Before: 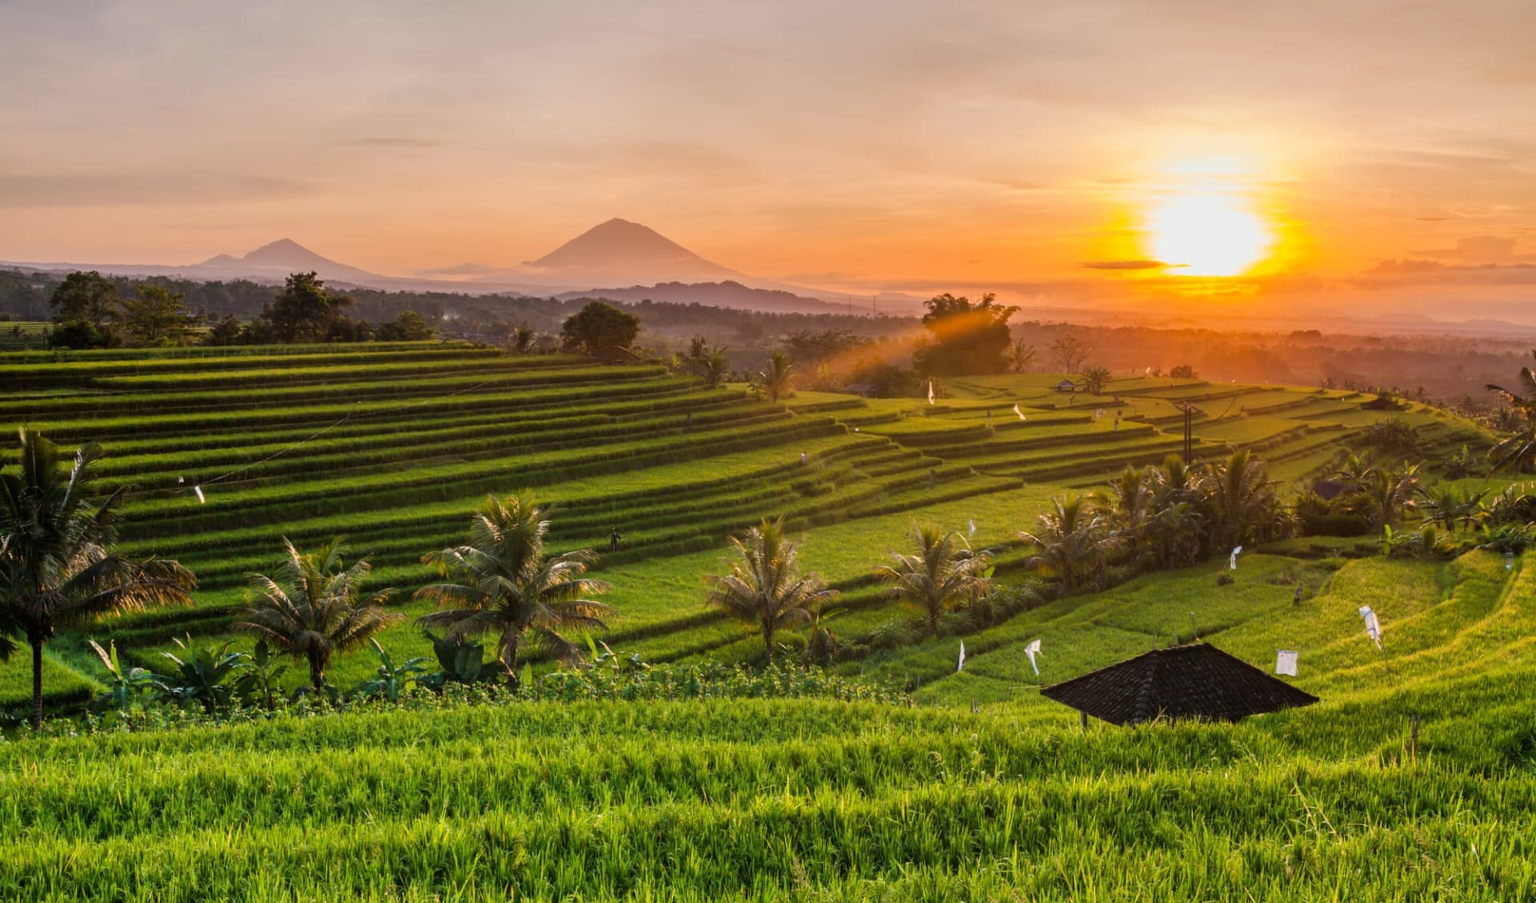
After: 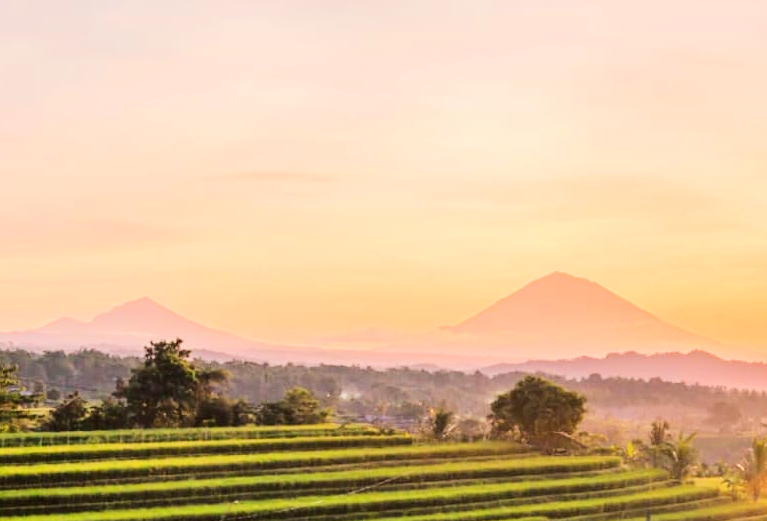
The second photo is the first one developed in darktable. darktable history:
exposure: exposure 0.497 EV, compensate highlight preservation false
crop and rotate: left 11.102%, top 0.118%, right 48.933%, bottom 53.711%
tone equalizer: -7 EV 0.141 EV, -6 EV 0.571 EV, -5 EV 1.16 EV, -4 EV 1.35 EV, -3 EV 1.12 EV, -2 EV 0.6 EV, -1 EV 0.152 EV, edges refinement/feathering 500, mask exposure compensation -1.57 EV, preserve details no
